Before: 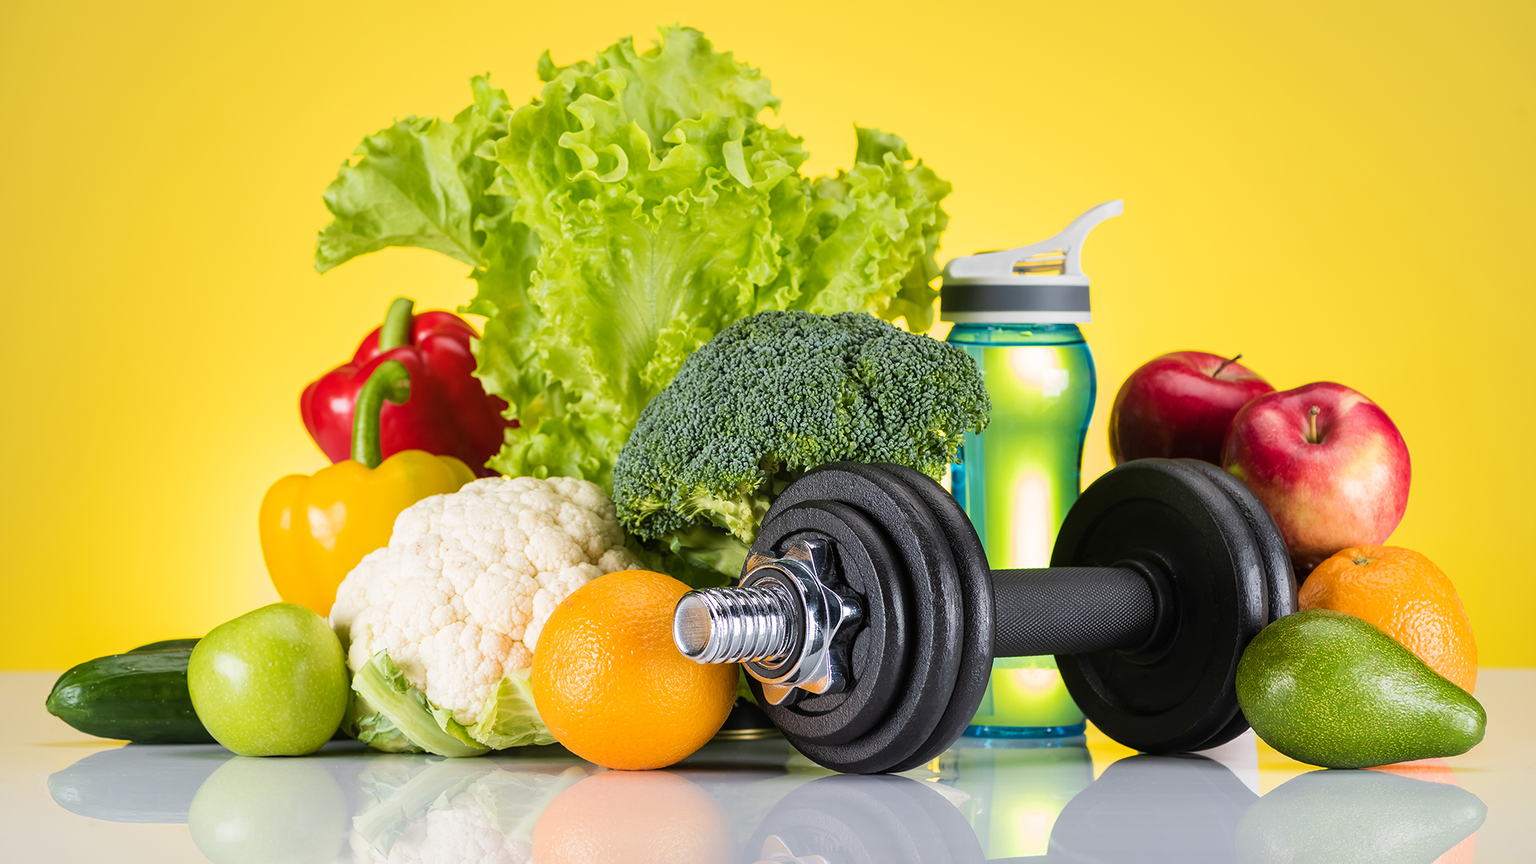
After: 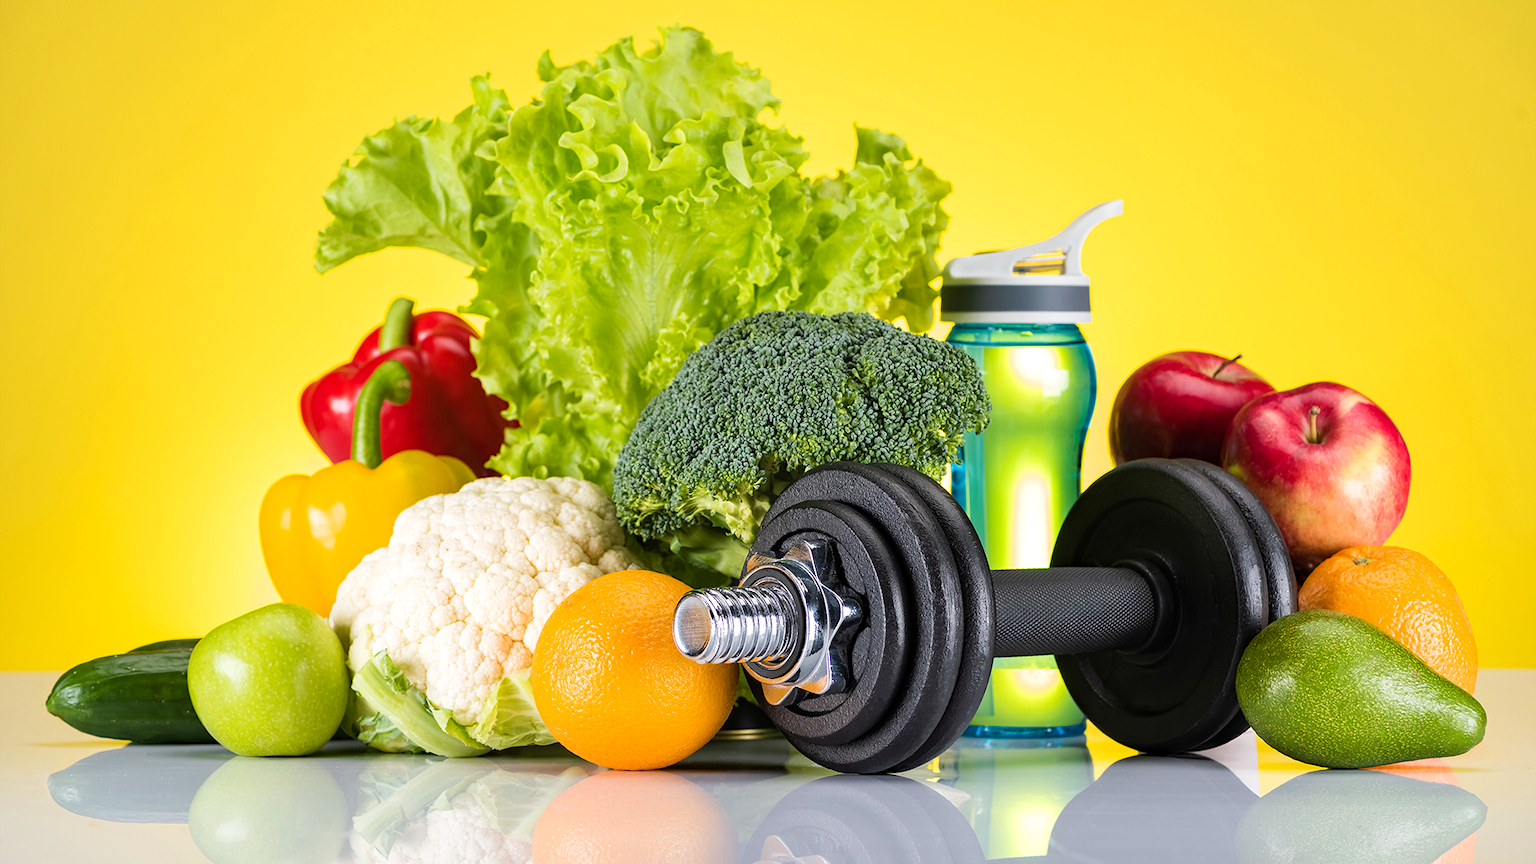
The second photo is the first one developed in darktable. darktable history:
haze removal: compatibility mode true, adaptive false
exposure: exposure 0.128 EV, compensate highlight preservation false
